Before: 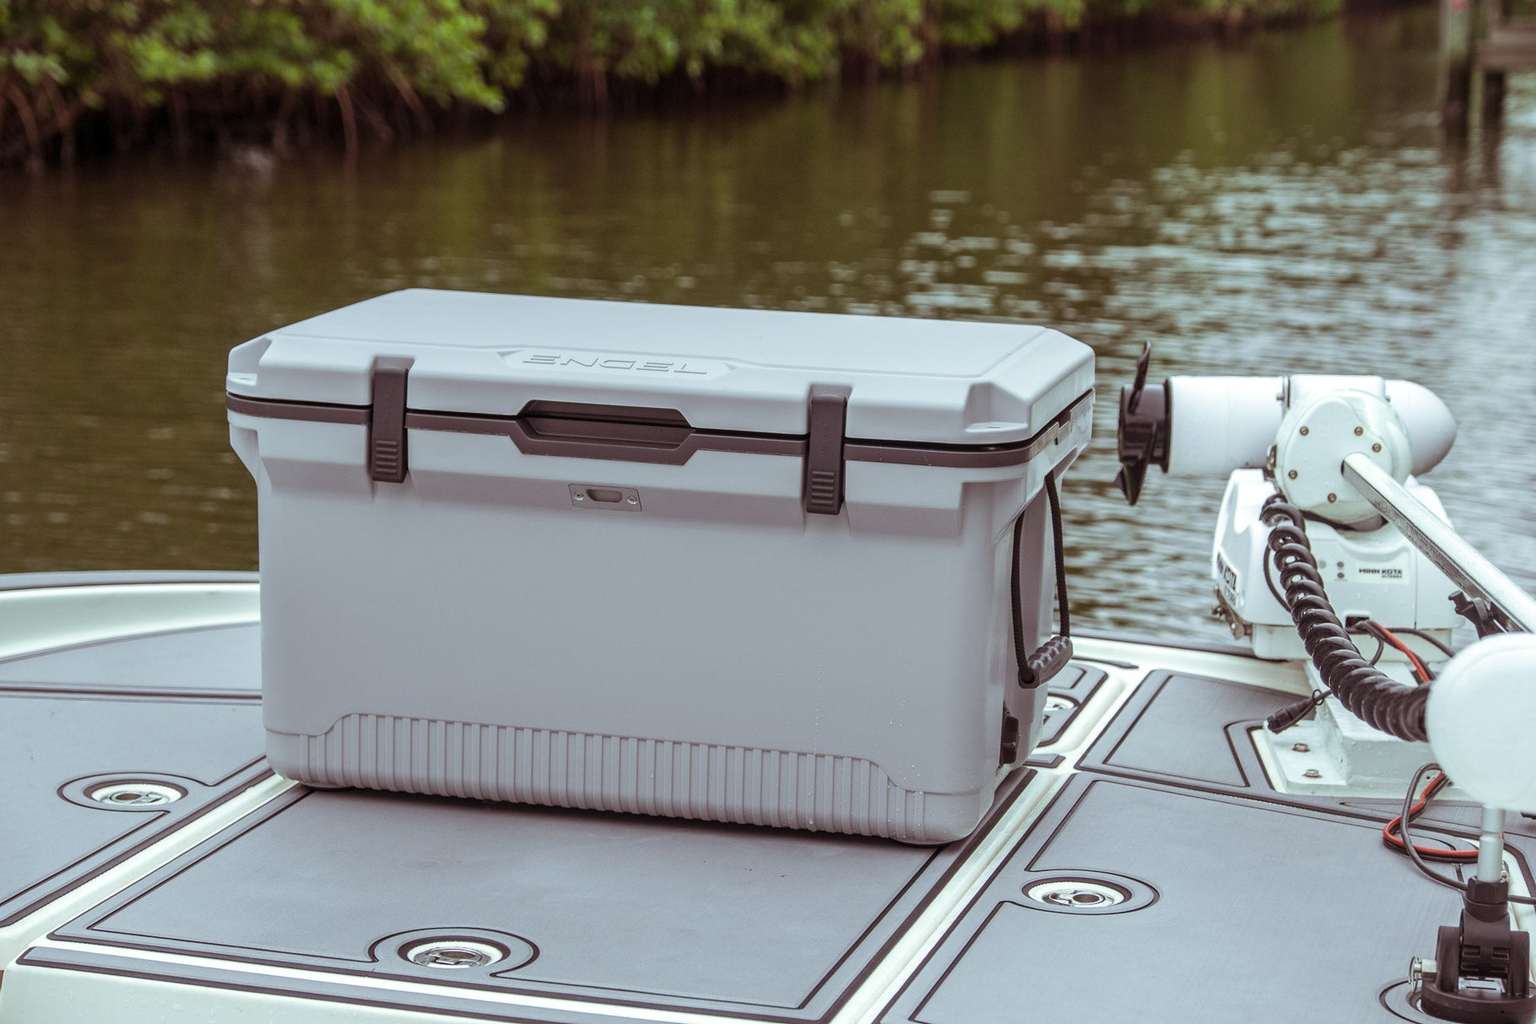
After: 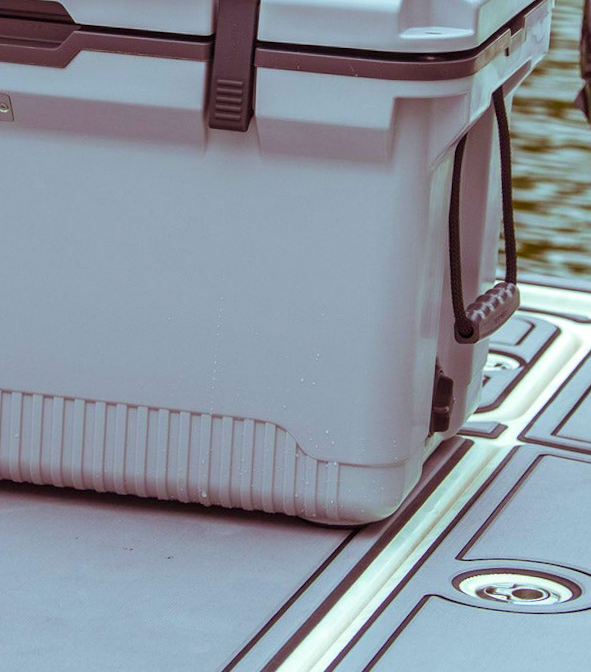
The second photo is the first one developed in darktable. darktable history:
crop: left 40.878%, top 39.176%, right 25.993%, bottom 3.081%
rotate and perspective: rotation 1.57°, crop left 0.018, crop right 0.982, crop top 0.039, crop bottom 0.961
color balance rgb: linear chroma grading › global chroma 25%, perceptual saturation grading › global saturation 50%
